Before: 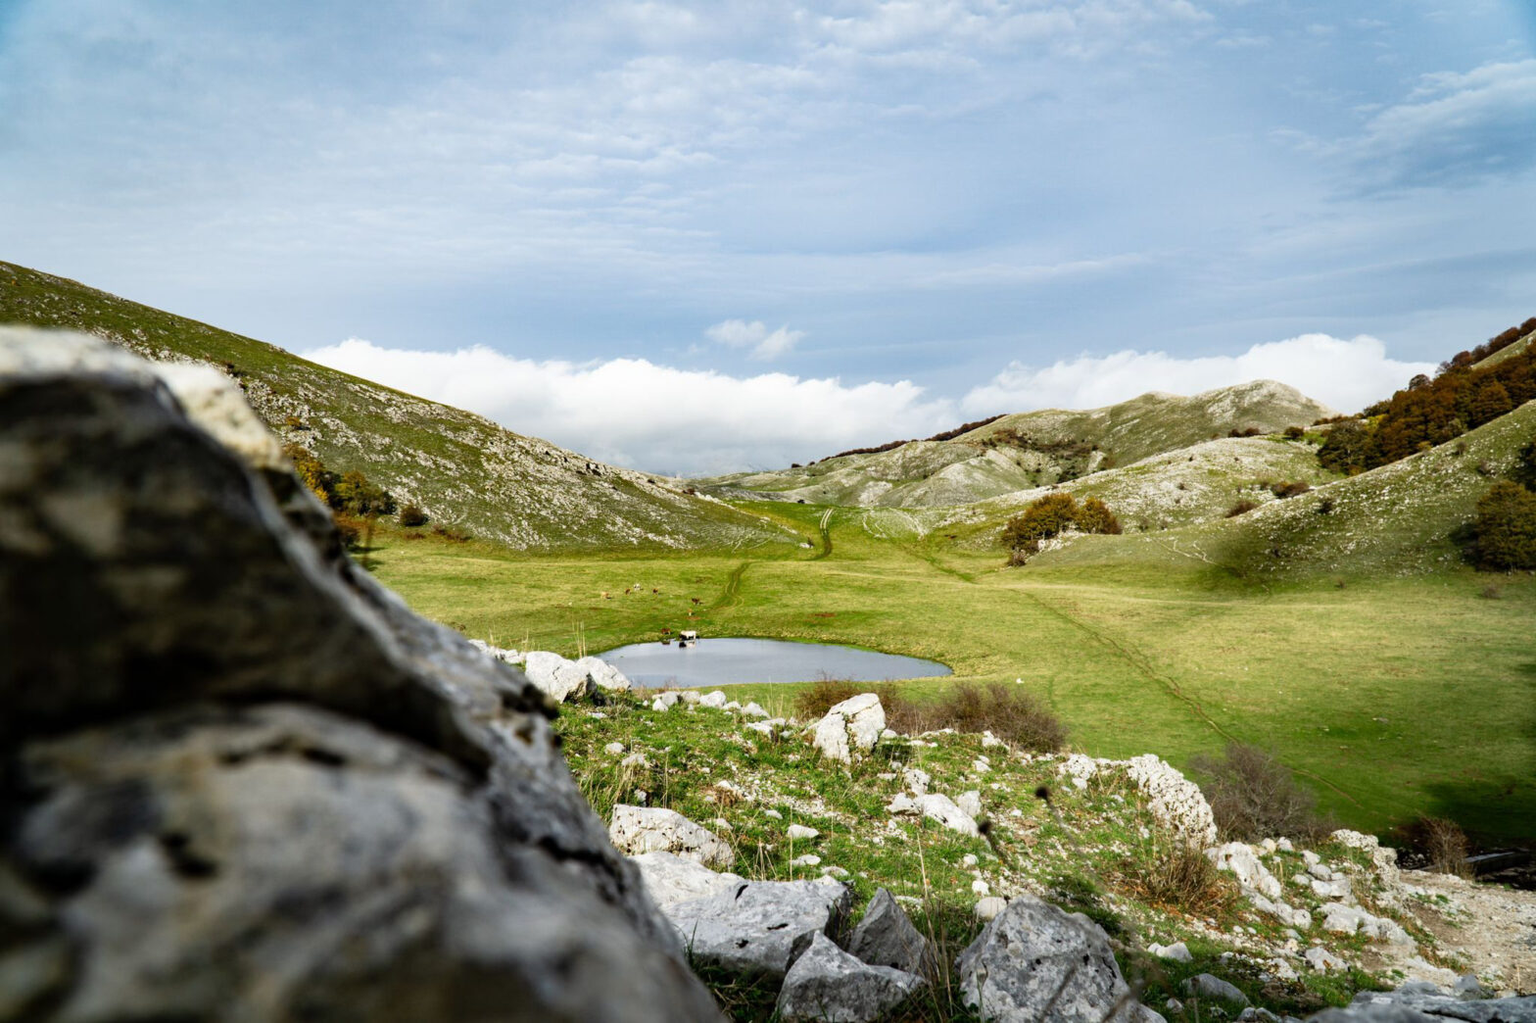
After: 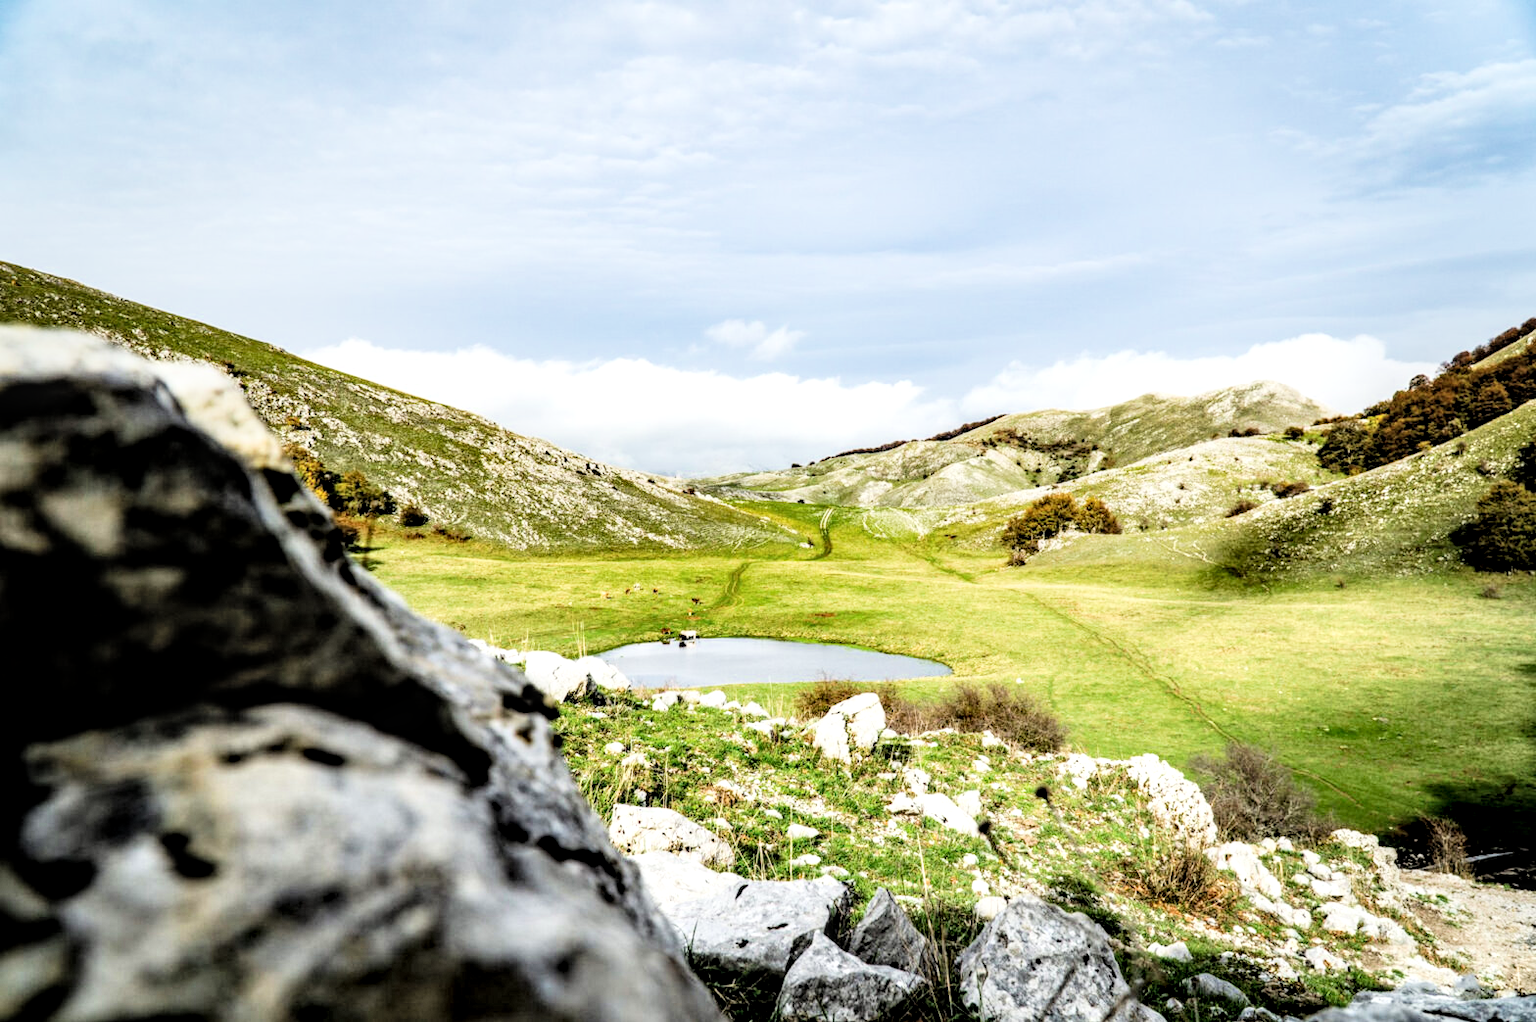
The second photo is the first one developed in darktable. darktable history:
contrast brightness saturation: contrast 0.054, brightness 0.058, saturation 0.009
filmic rgb: black relative exposure -5.09 EV, white relative exposure 4 EV, hardness 2.9, contrast 1.297, highlights saturation mix -10.06%
color correction: highlights b* -0.034
exposure: black level correction 0, exposure 1.001 EV, compensate highlight preservation false
local contrast: highlights 59%, detail 146%
